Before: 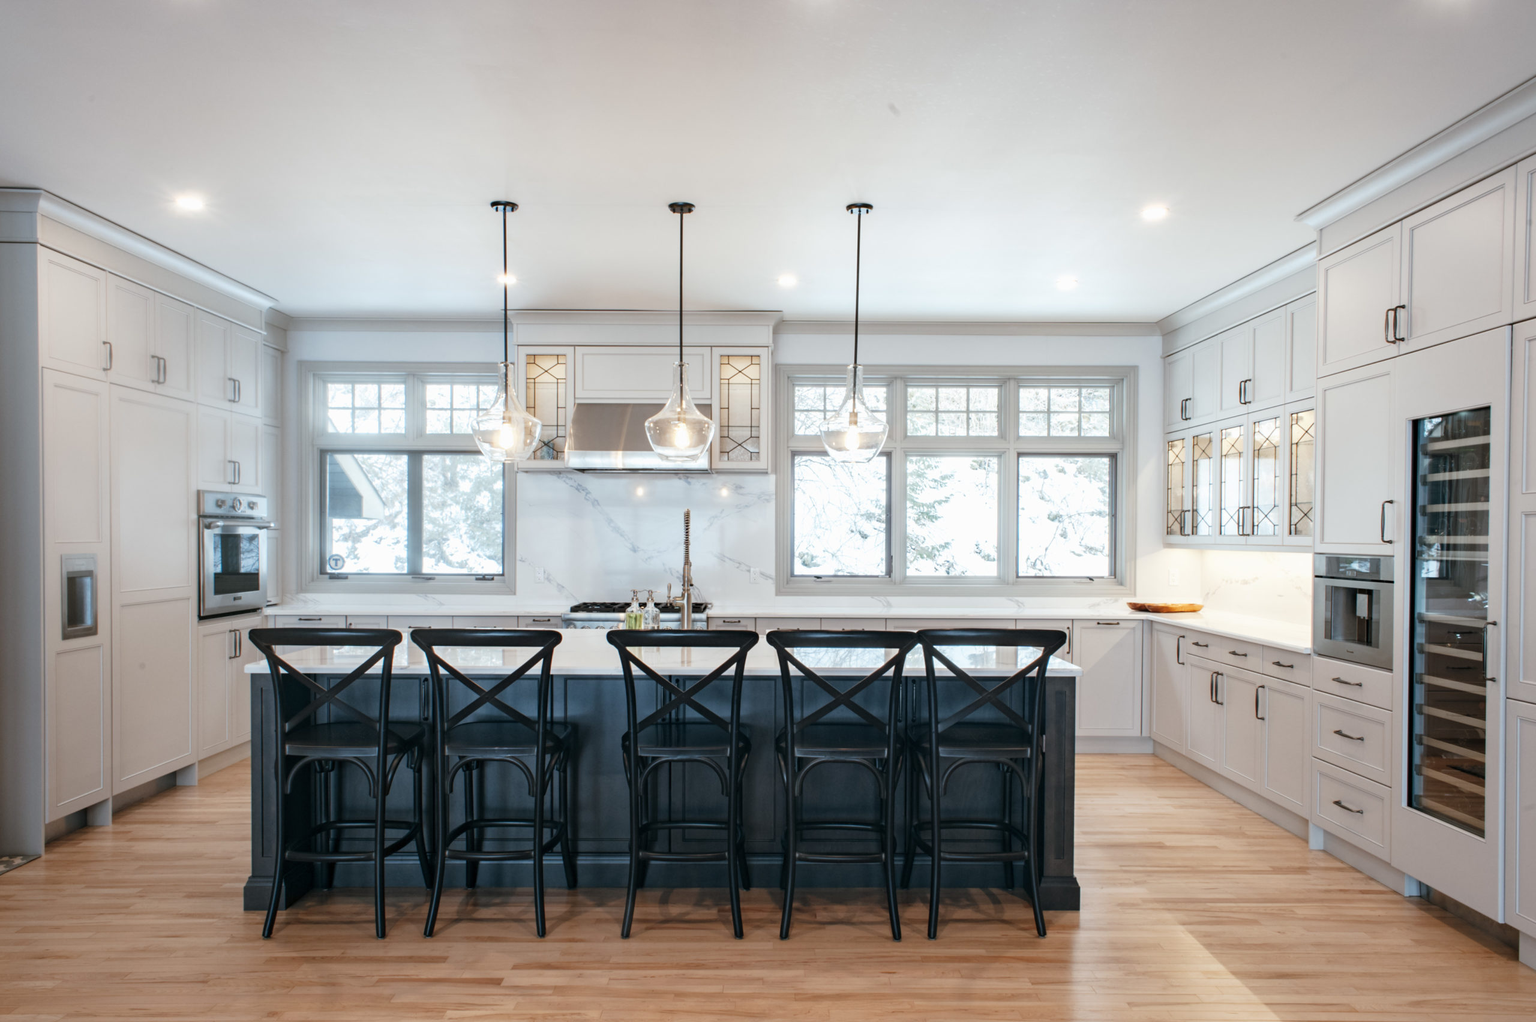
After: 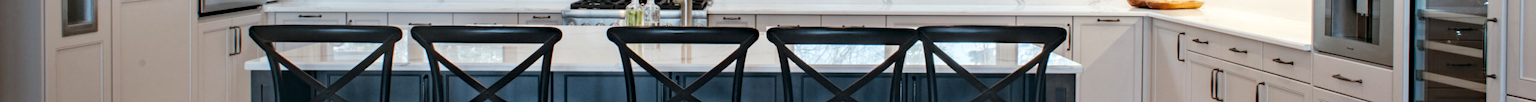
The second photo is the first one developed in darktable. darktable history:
crop and rotate: top 59.084%, bottom 30.916%
haze removal: compatibility mode true, adaptive false
